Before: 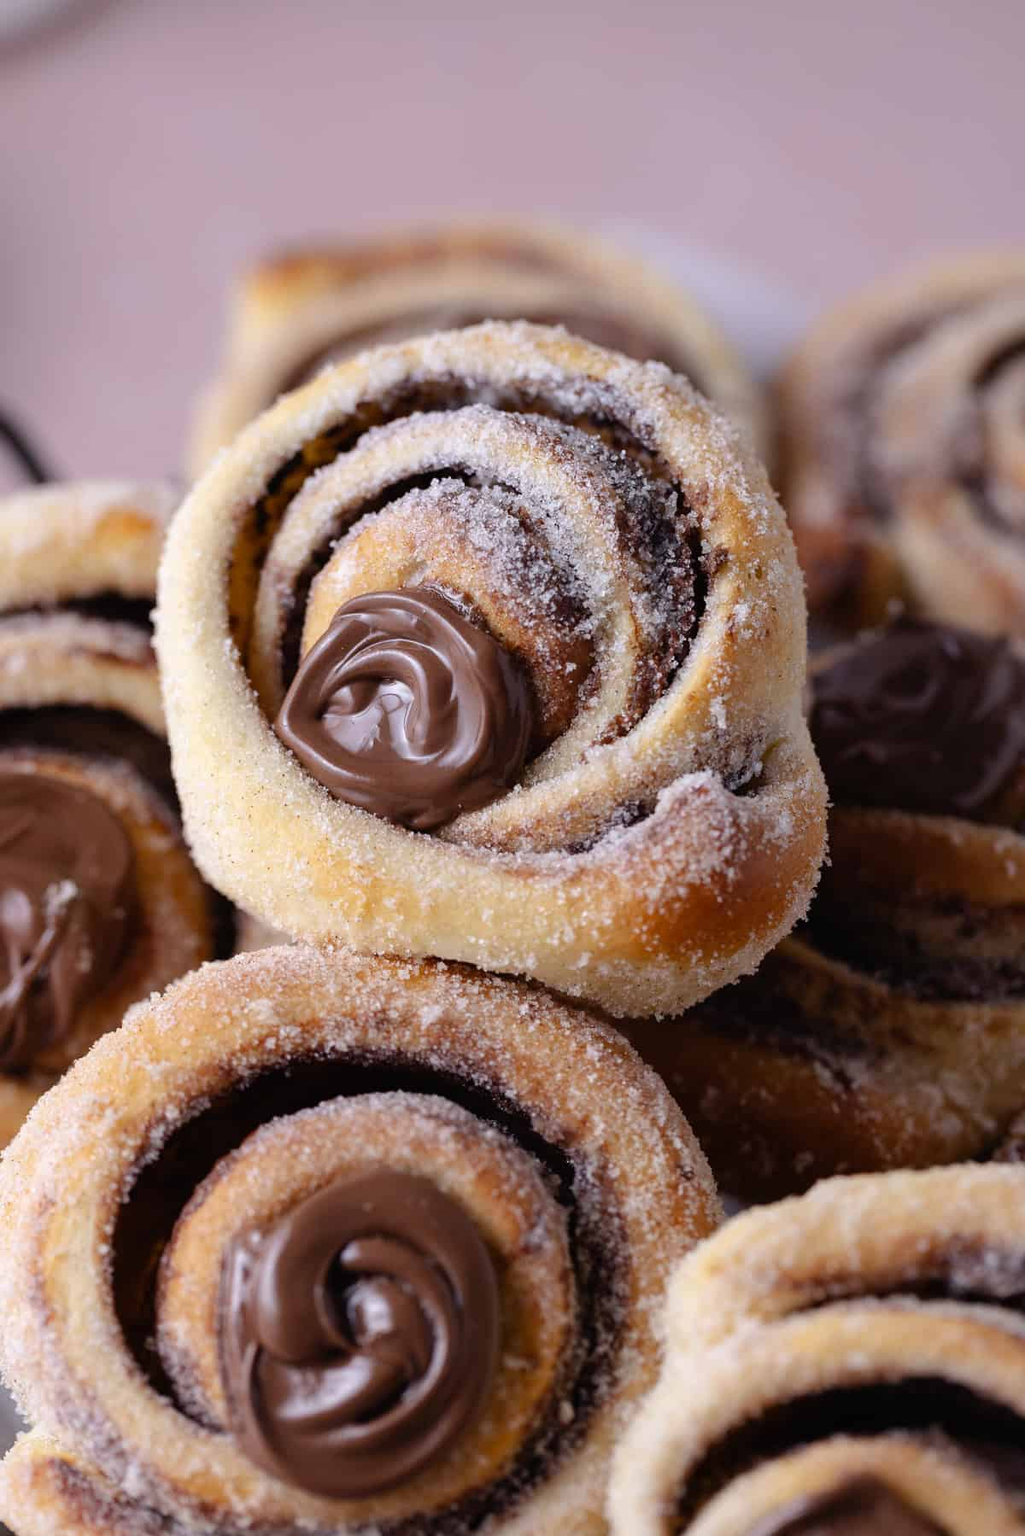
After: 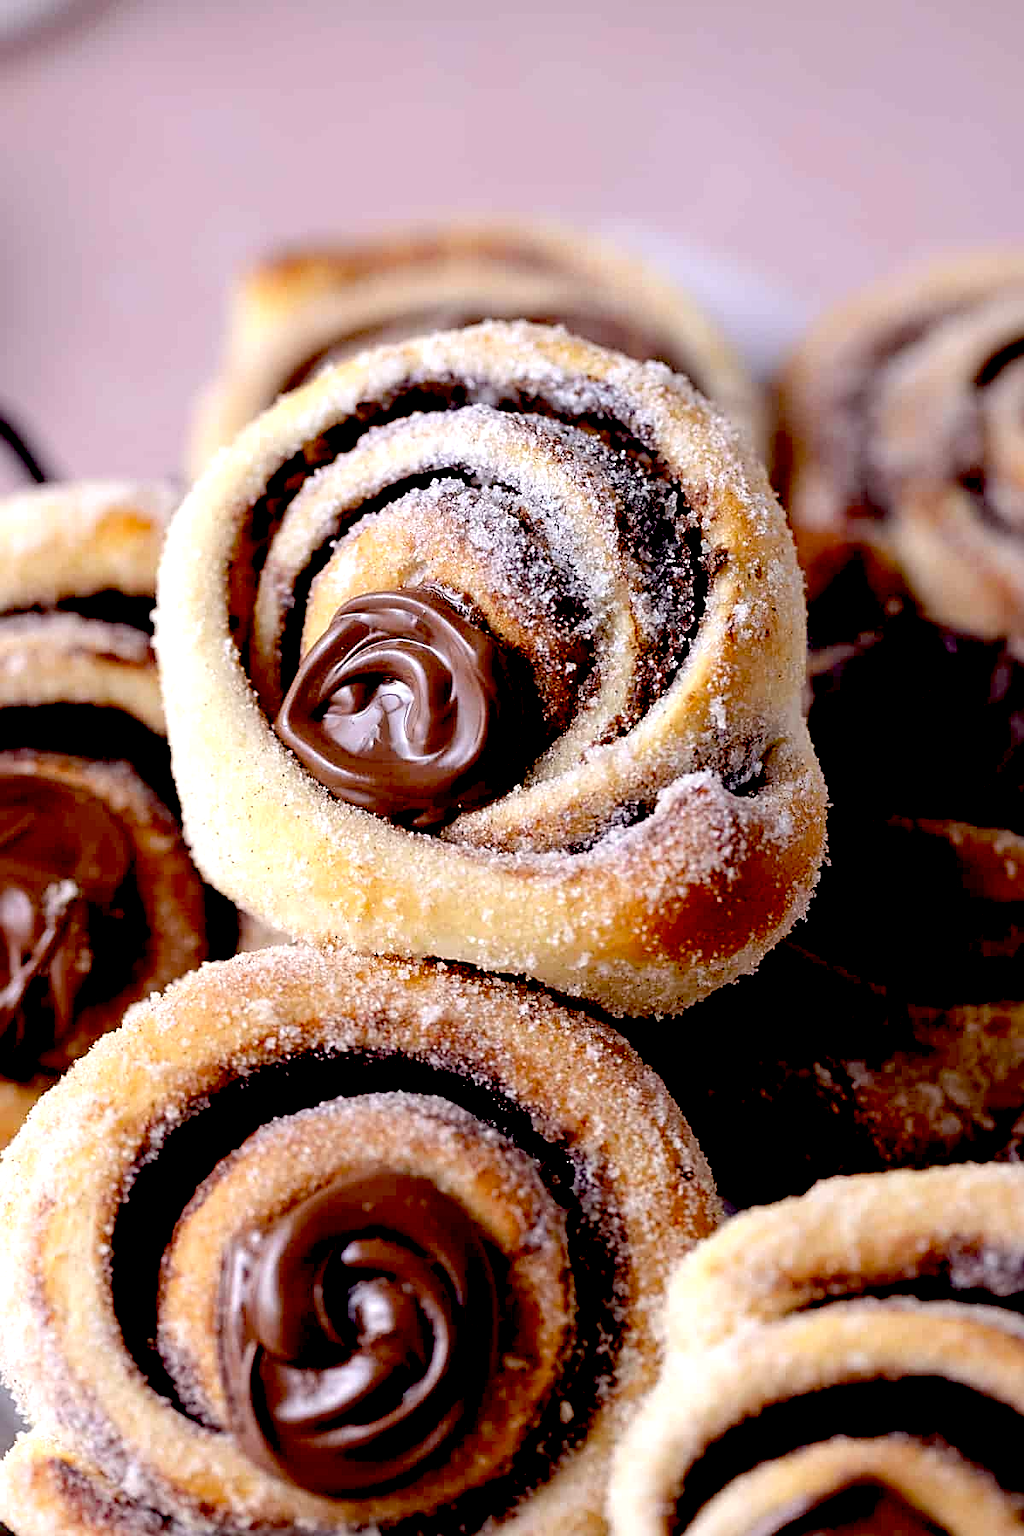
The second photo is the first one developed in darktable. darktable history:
sharpen: on, module defaults
exposure: black level correction 0.04, exposure 0.5 EV, compensate highlight preservation false
